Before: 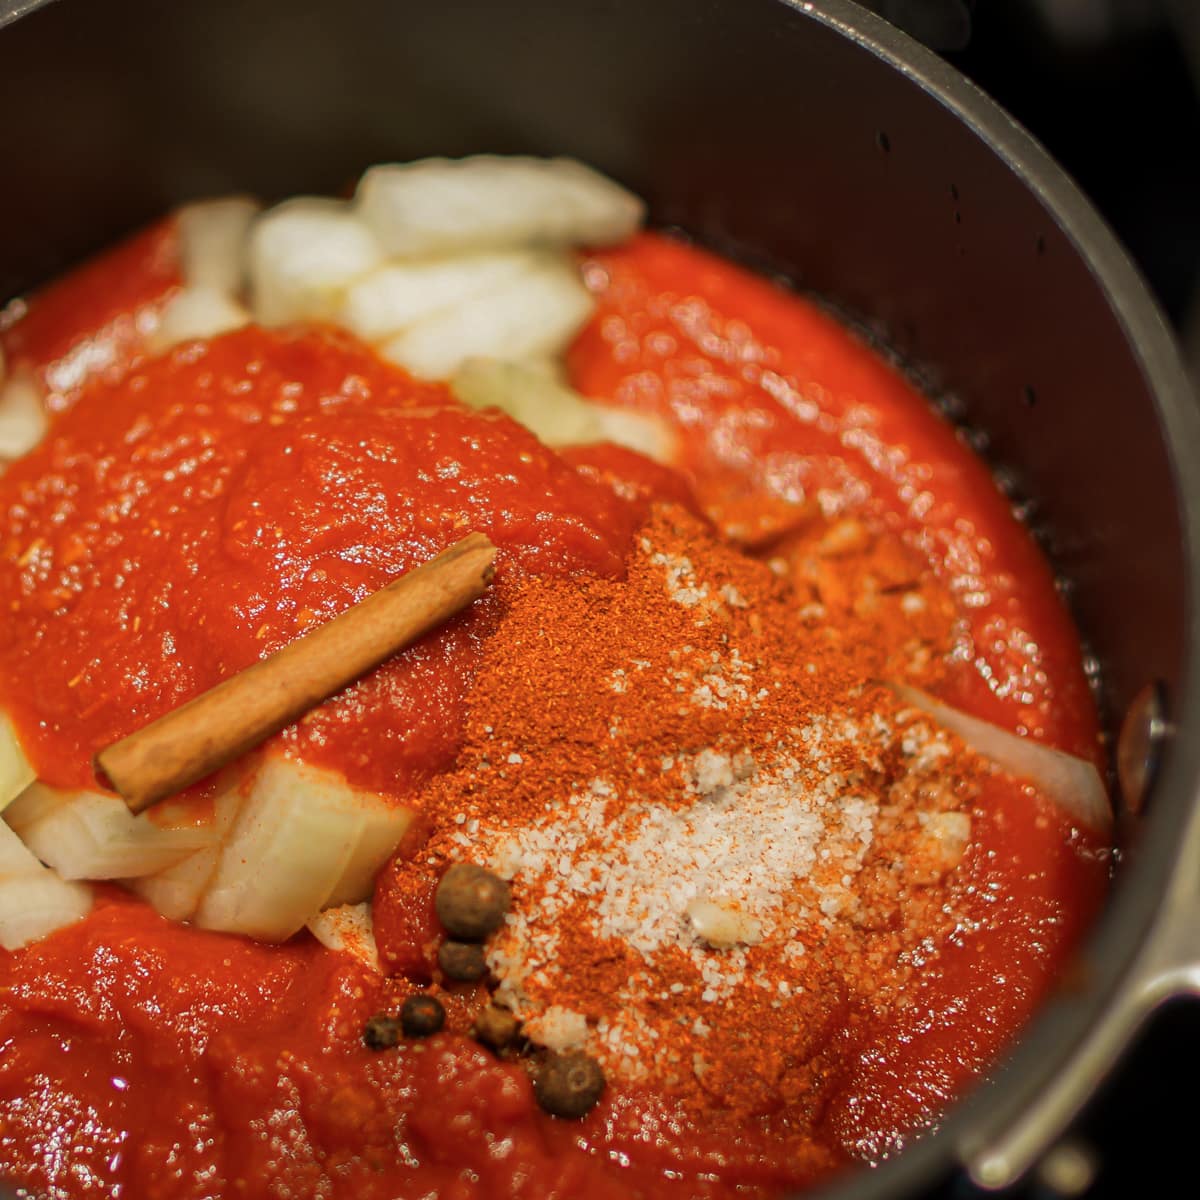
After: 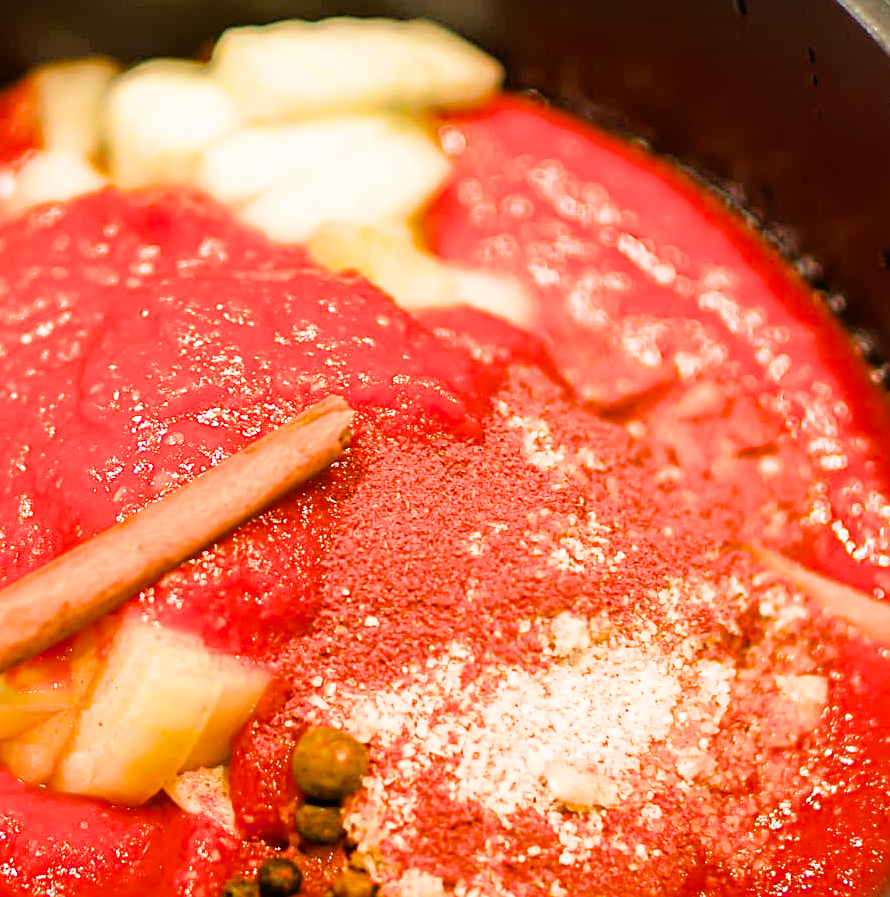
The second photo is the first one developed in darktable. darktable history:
filmic rgb: black relative exposure -8.02 EV, white relative exposure 4.01 EV, threshold 5.99 EV, hardness 4.1, enable highlight reconstruction true
exposure: black level correction 0, exposure 1.199 EV, compensate highlight preservation false
crop and rotate: left 11.971%, top 11.463%, right 13.785%, bottom 13.74%
color balance rgb: perceptual saturation grading › global saturation 17.907%, perceptual brilliance grading › mid-tones 10.637%, perceptual brilliance grading › shadows 14.23%, global vibrance 15.874%, saturation formula JzAzBz (2021)
sharpen: on, module defaults
tone equalizer: -8 EV -0.734 EV, -7 EV -0.734 EV, -6 EV -0.583 EV, -5 EV -0.416 EV, -3 EV 0.39 EV, -2 EV 0.6 EV, -1 EV 0.686 EV, +0 EV 0.777 EV
